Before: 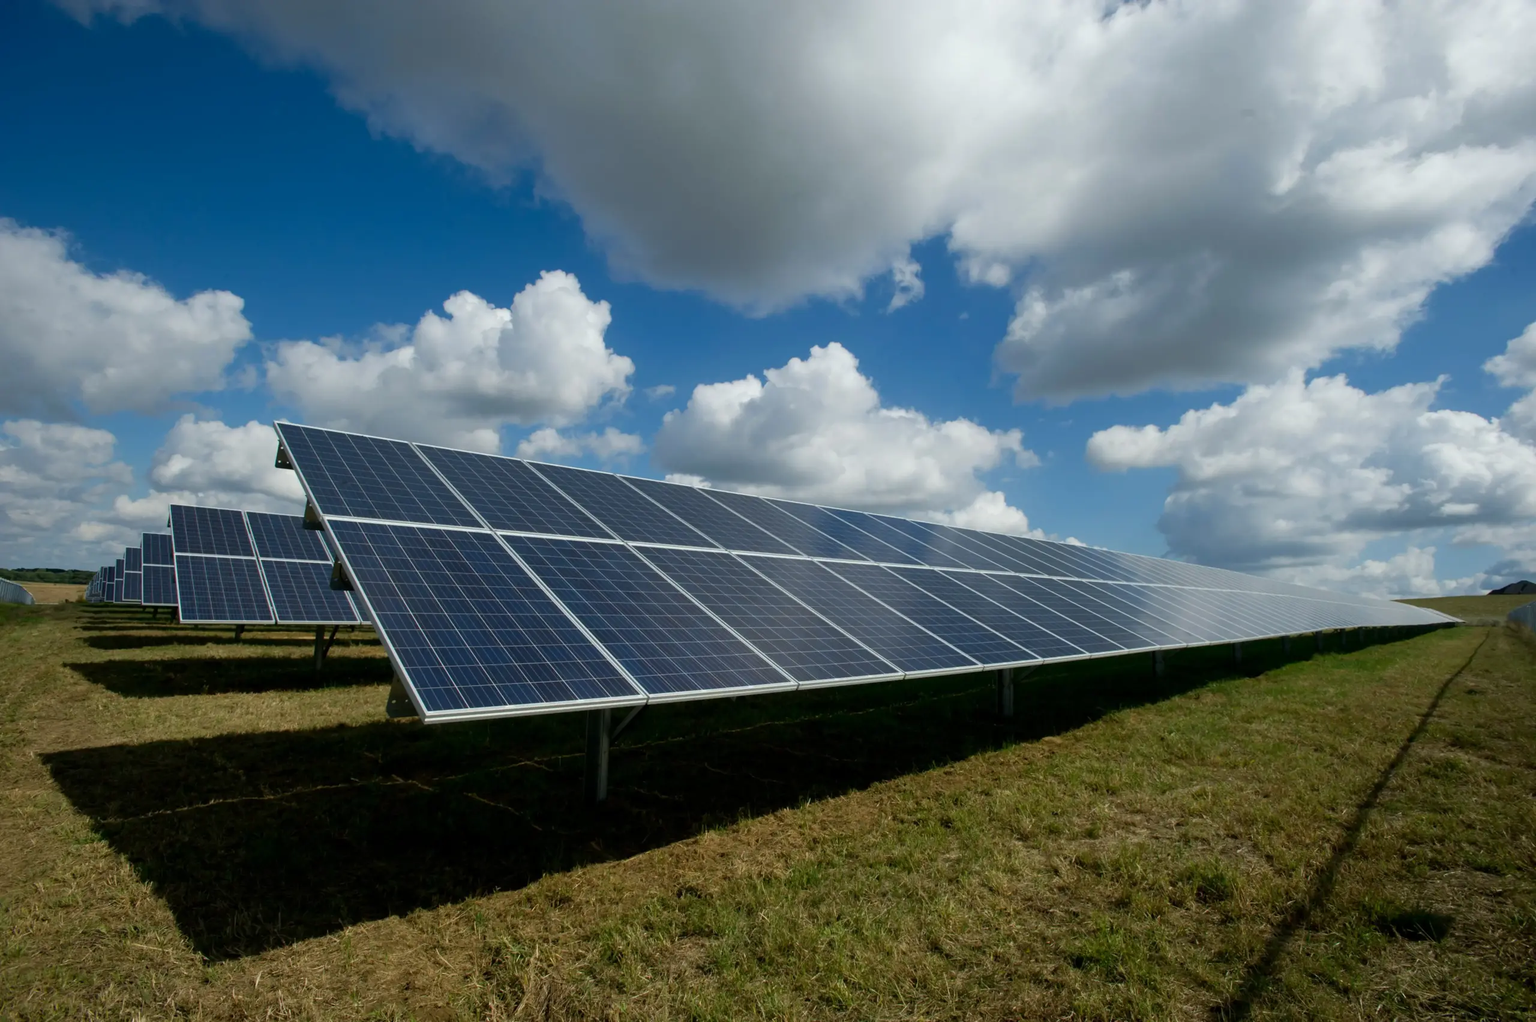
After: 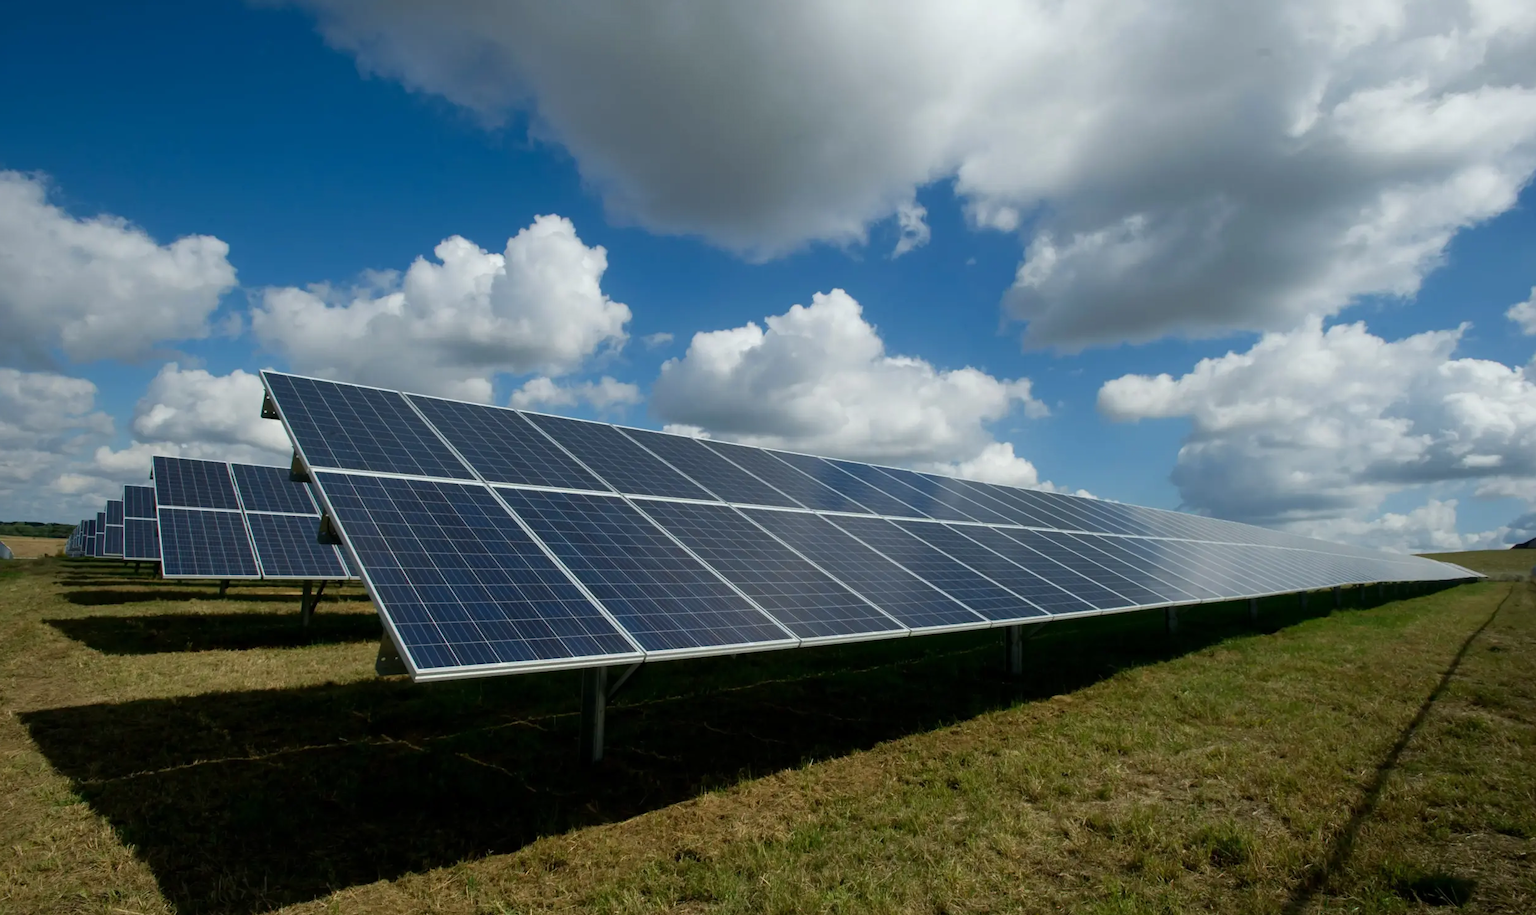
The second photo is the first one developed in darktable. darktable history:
crop: left 1.472%, top 6.128%, right 1.498%, bottom 6.945%
tone equalizer: on, module defaults
